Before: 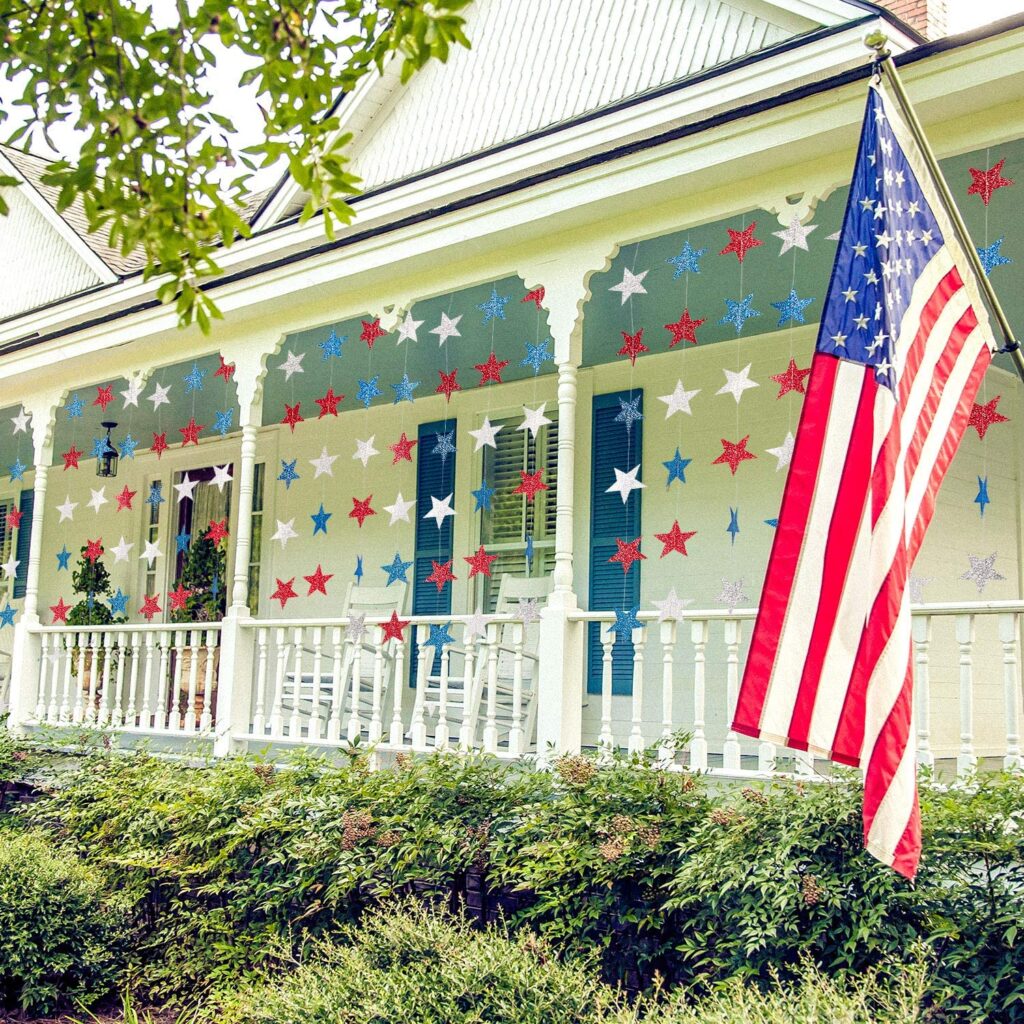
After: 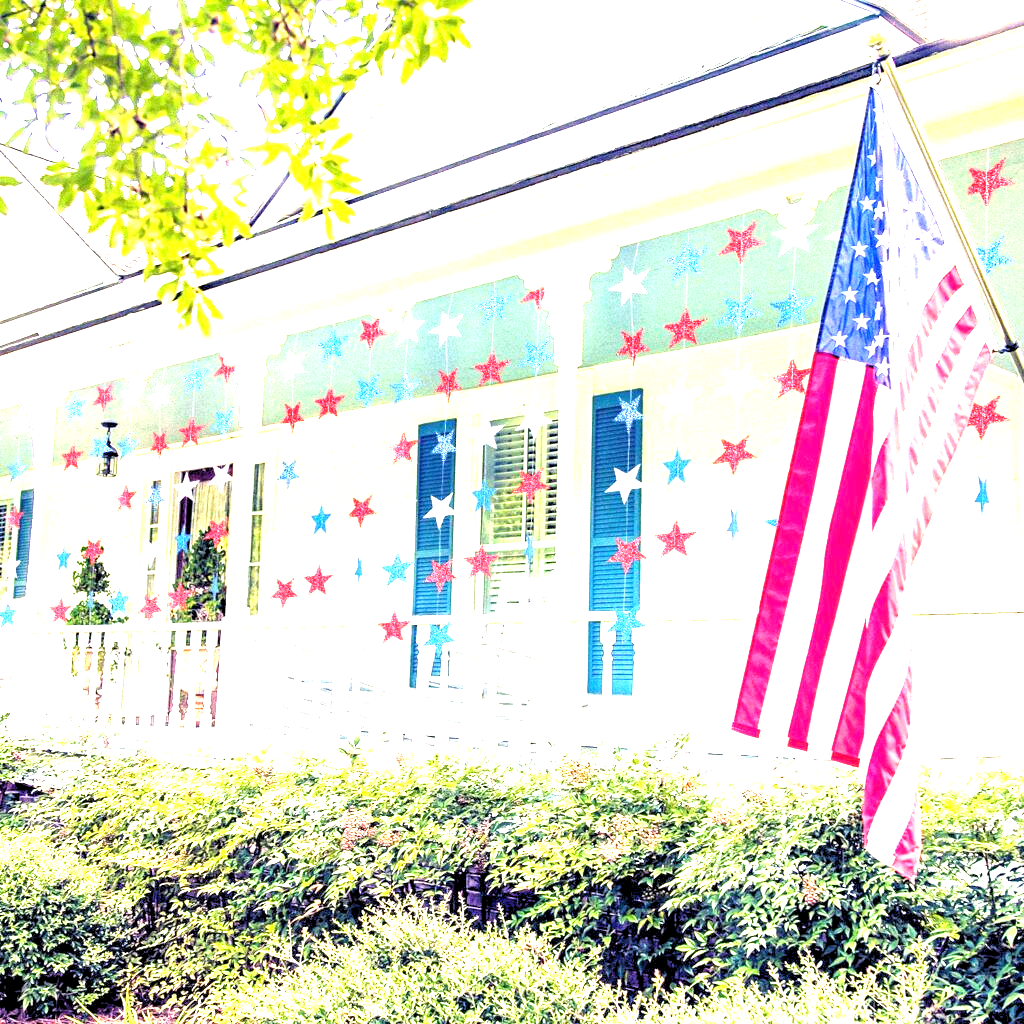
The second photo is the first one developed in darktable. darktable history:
rgb levels: levels [[0.013, 0.434, 0.89], [0, 0.5, 1], [0, 0.5, 1]]
white balance: red 1.05, blue 1.072
exposure: exposure 2 EV, compensate exposure bias true, compensate highlight preservation false
